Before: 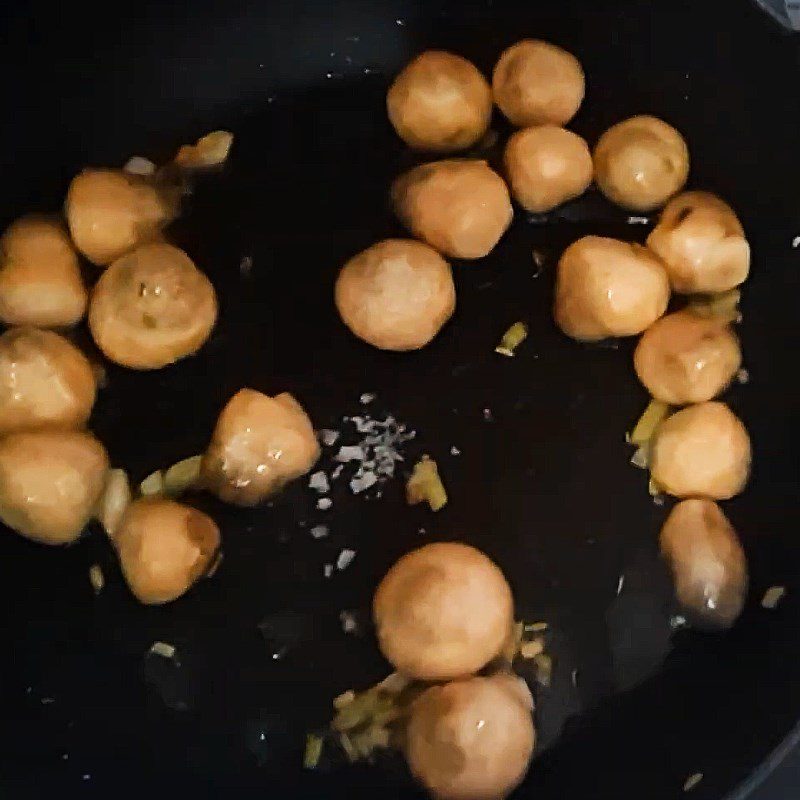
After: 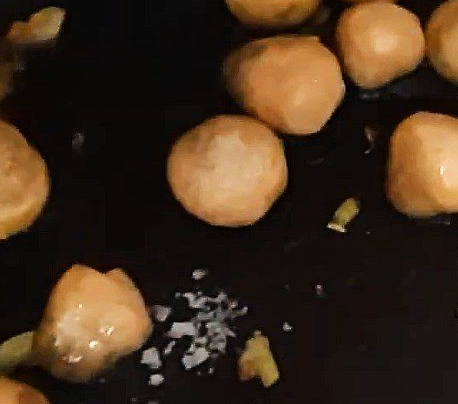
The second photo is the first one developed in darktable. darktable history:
crop: left 21%, top 15.583%, right 21.627%, bottom 33.872%
